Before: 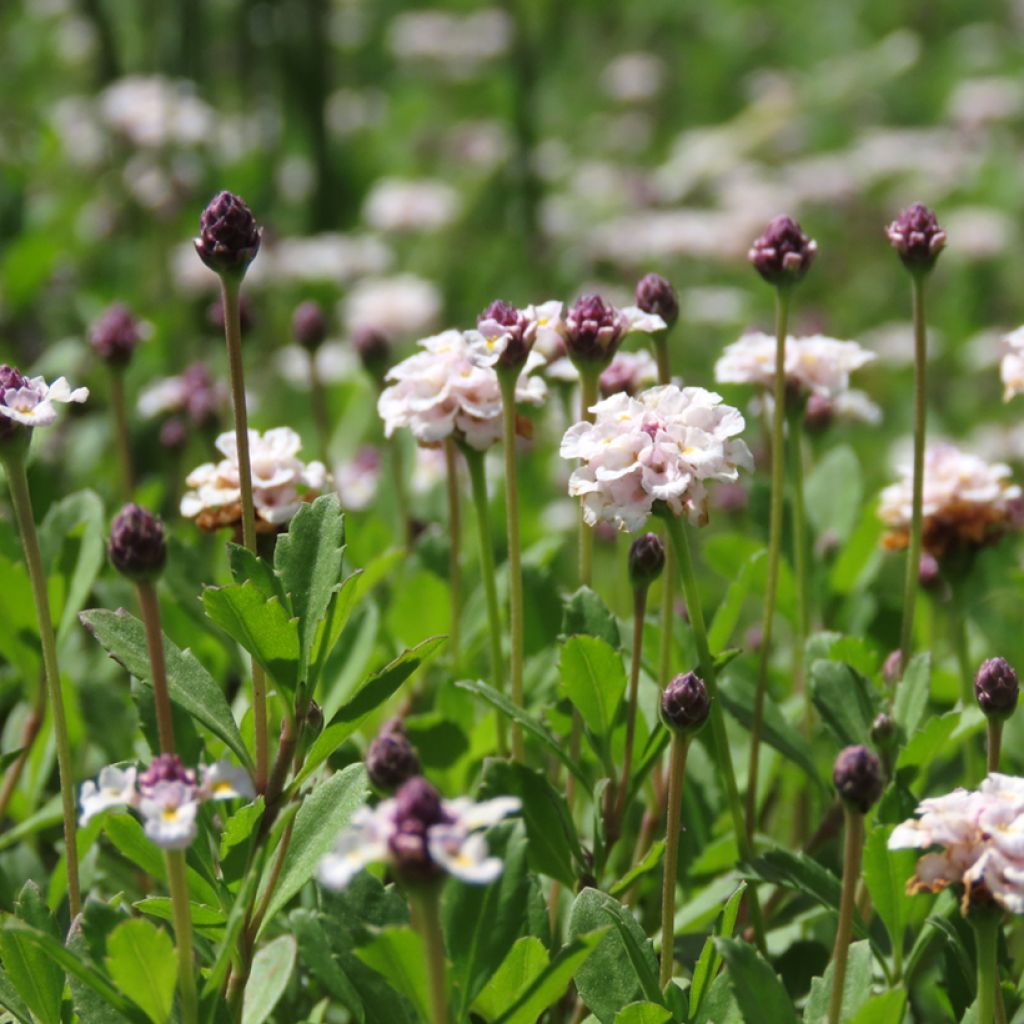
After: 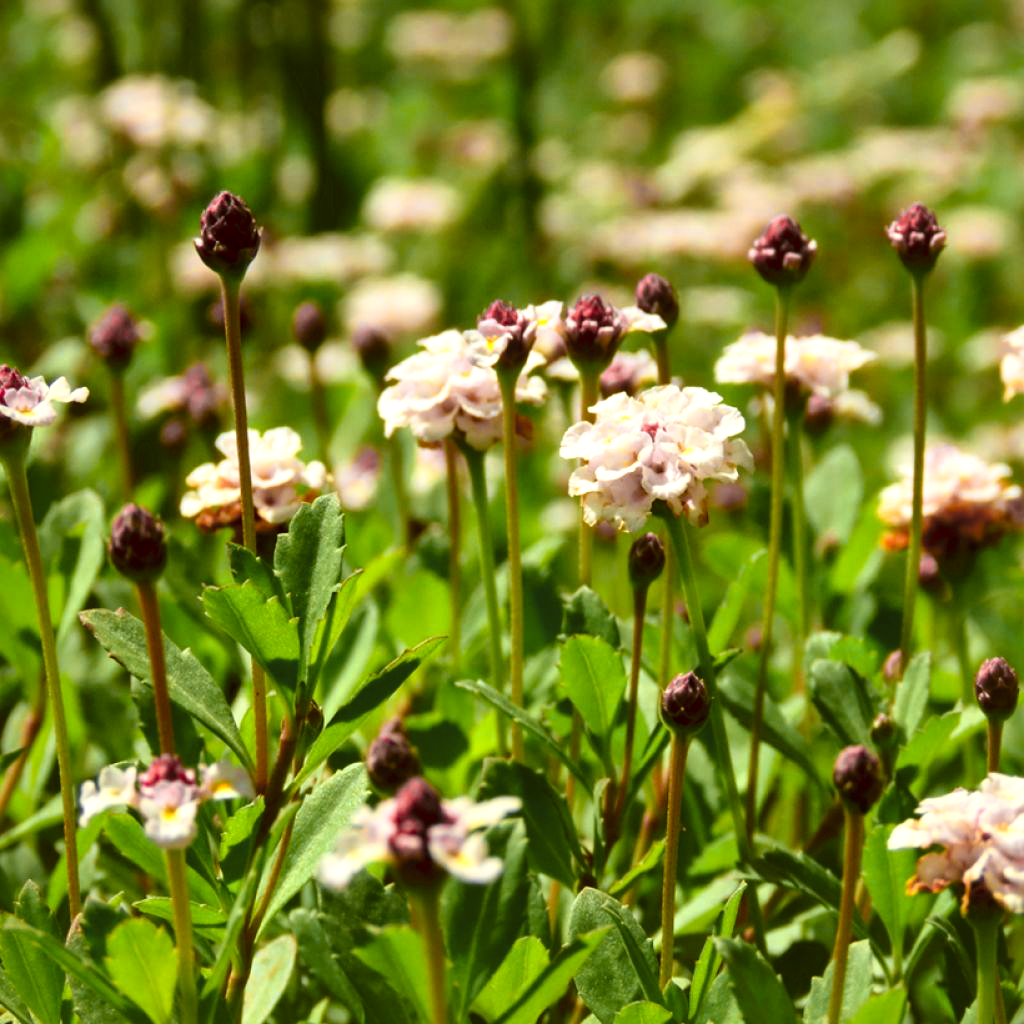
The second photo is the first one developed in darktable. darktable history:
color correction: highlights a* -1.43, highlights b* 10.12, shadows a* 0.395, shadows b* 19.35
velvia: on, module defaults
local contrast: mode bilateral grid, contrast 25, coarseness 60, detail 151%, midtone range 0.2
color zones: curves: ch0 [(0.257, 0.558) (0.75, 0.565)]; ch1 [(0.004, 0.857) (0.14, 0.416) (0.257, 0.695) (0.442, 0.032) (0.736, 0.266) (0.891, 0.741)]; ch2 [(0, 0.623) (0.112, 0.436) (0.271, 0.474) (0.516, 0.64) (0.743, 0.286)]
